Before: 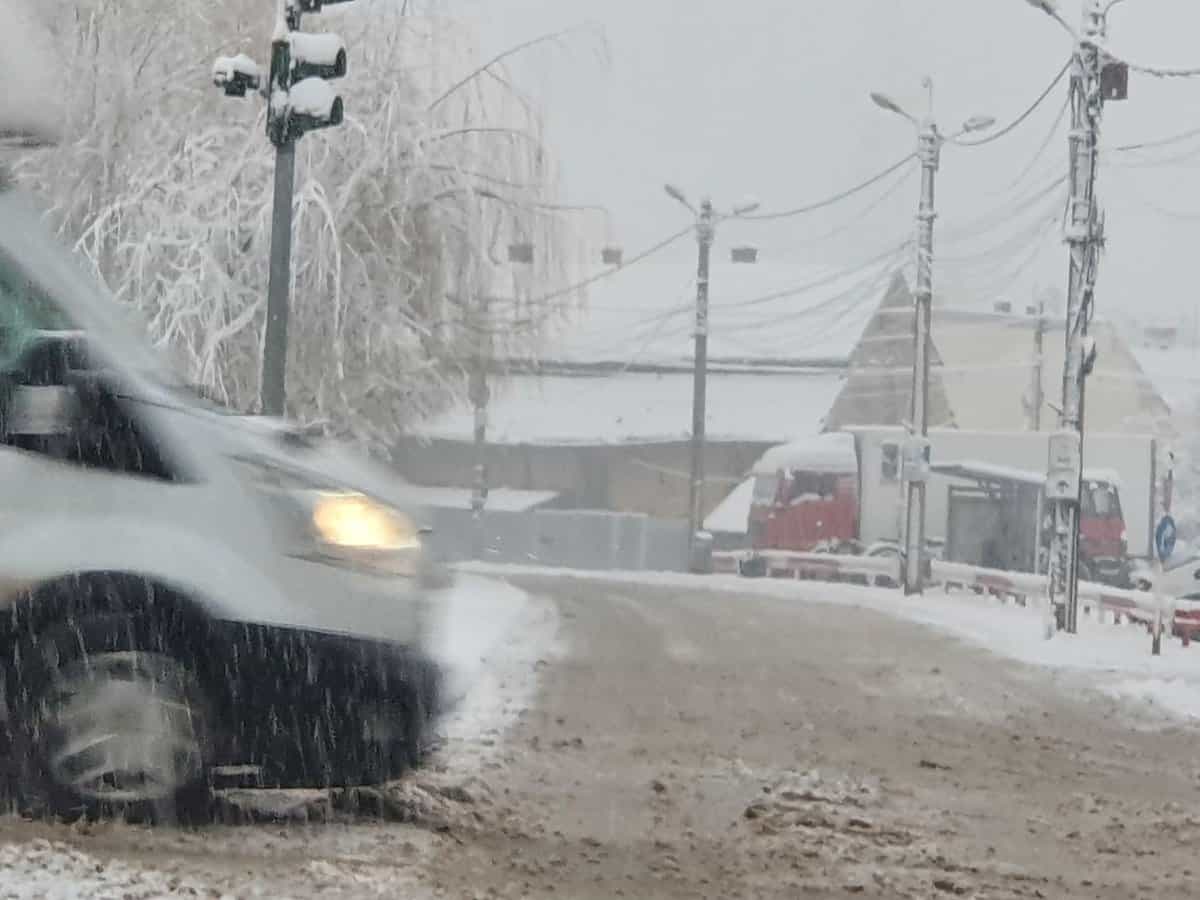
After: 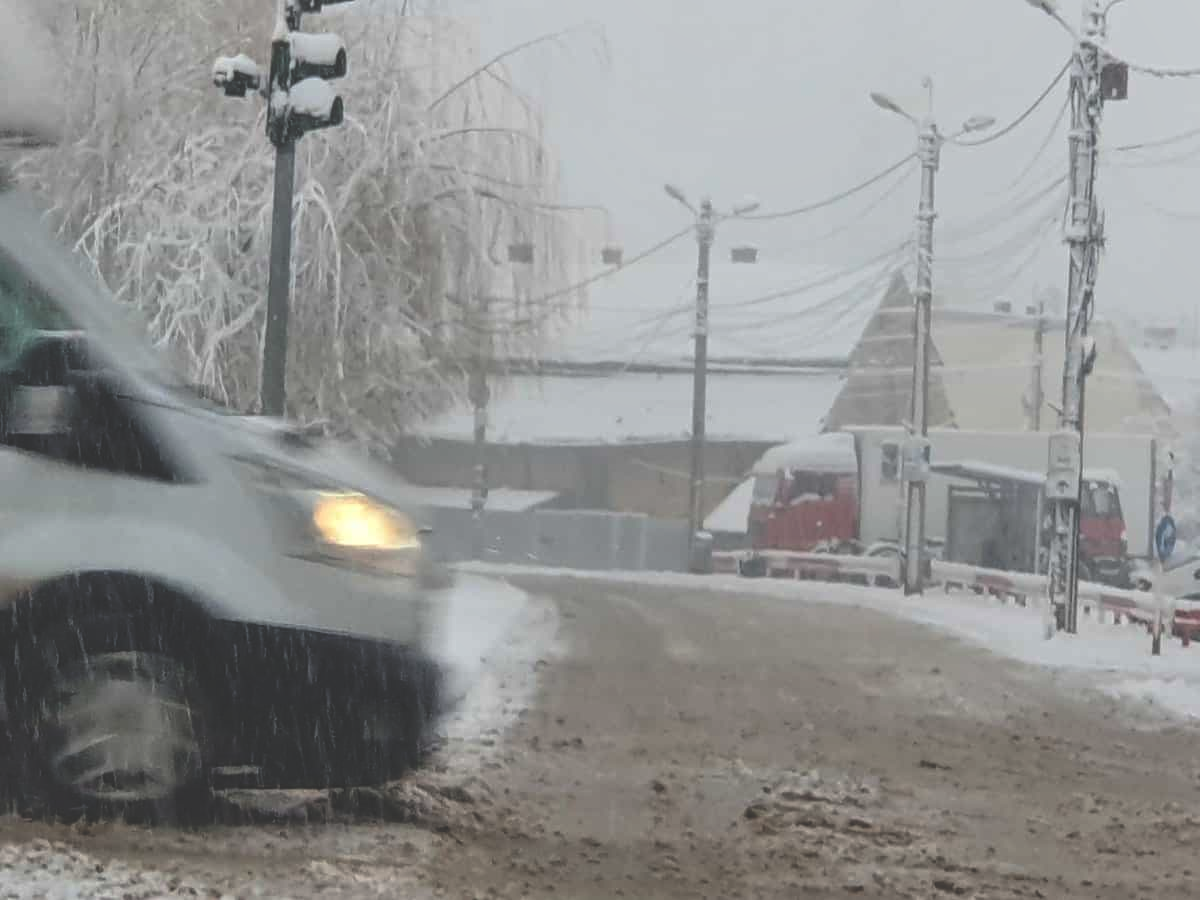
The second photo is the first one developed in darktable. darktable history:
shadows and highlights: shadows -23.08, highlights 46.15, soften with gaussian
rgb curve: curves: ch0 [(0, 0.186) (0.314, 0.284) (0.775, 0.708) (1, 1)], compensate middle gray true, preserve colors none
